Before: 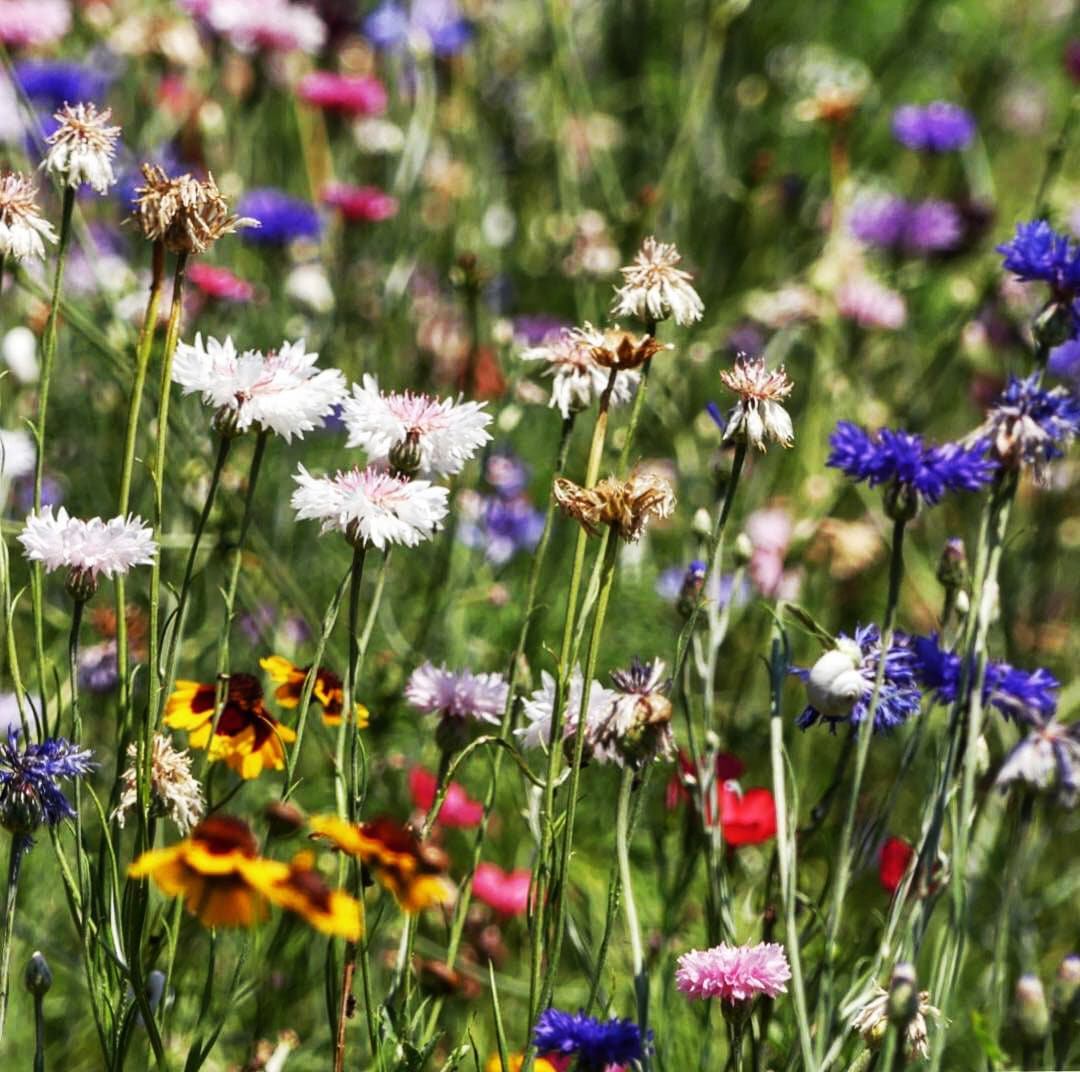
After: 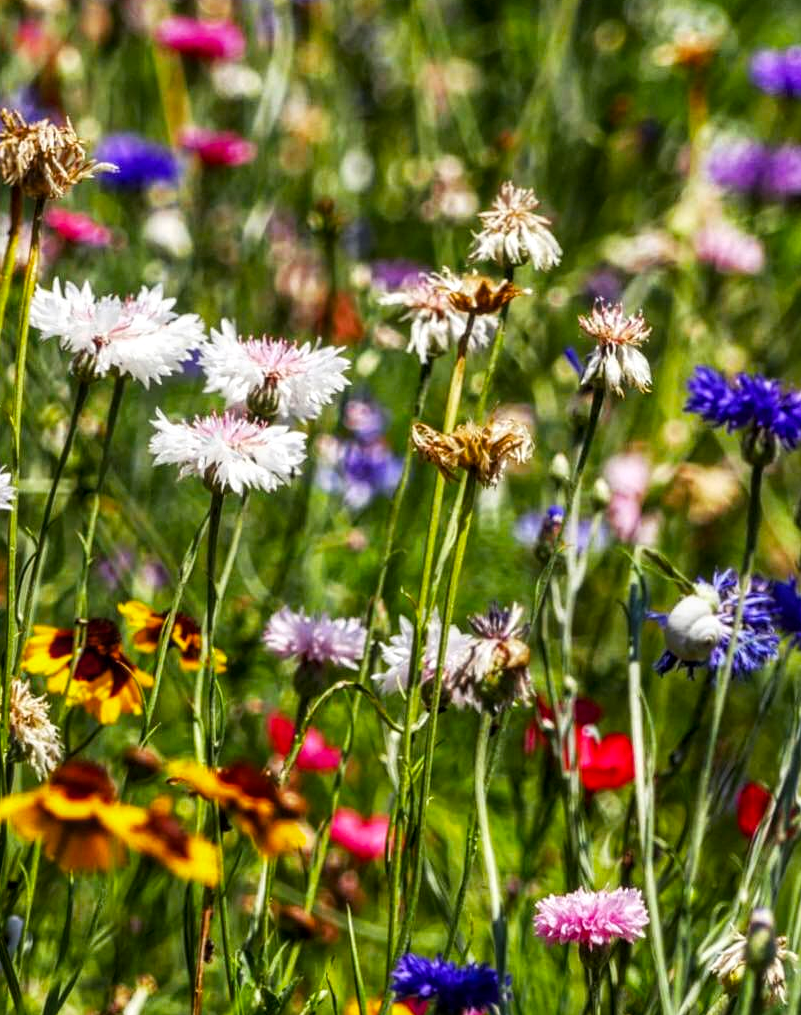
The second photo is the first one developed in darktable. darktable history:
color balance rgb: perceptual saturation grading › global saturation 30%
crop and rotate: left 13.15%, top 5.251%, right 12.609%
local contrast: on, module defaults
